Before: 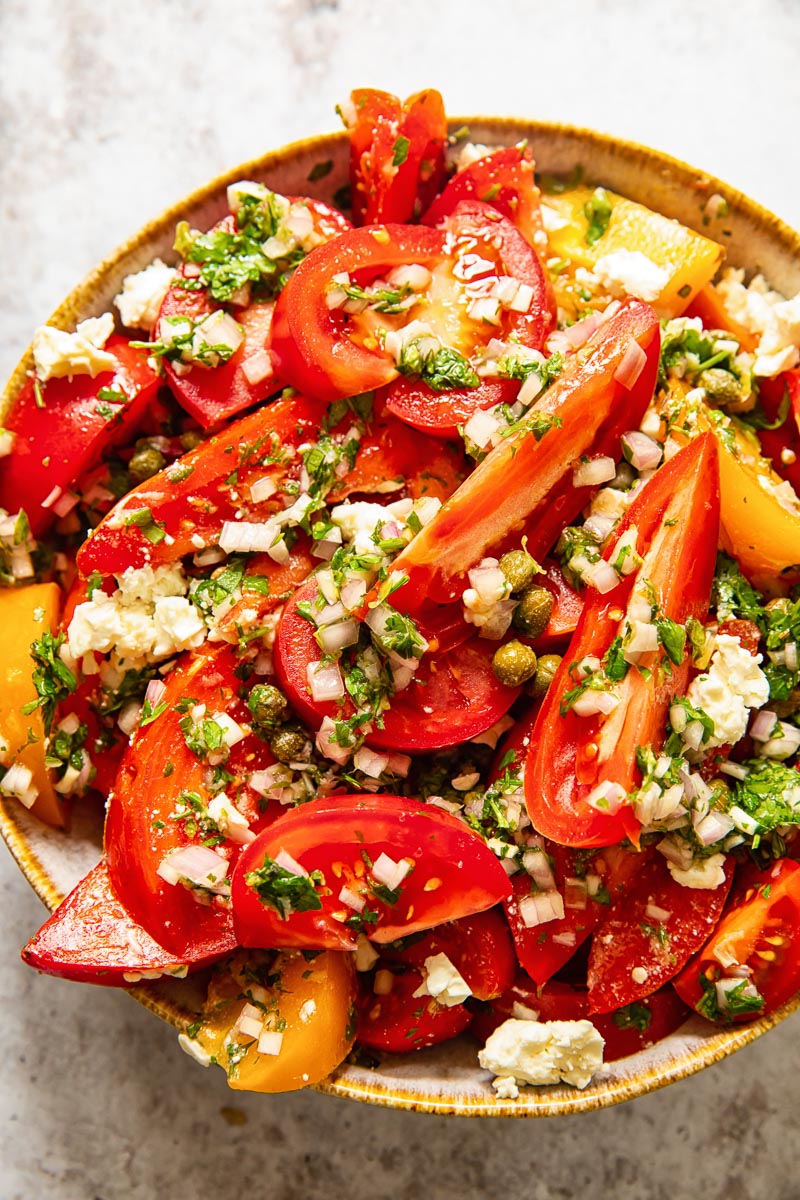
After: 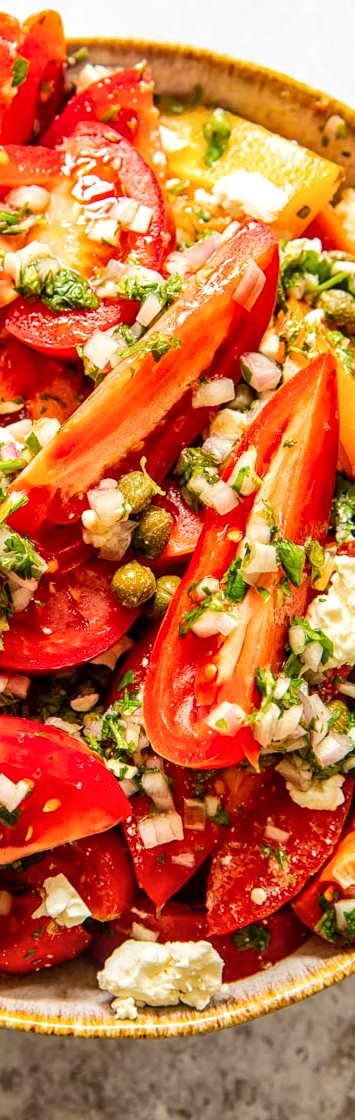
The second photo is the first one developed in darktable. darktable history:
shadows and highlights: shadows 30.86, highlights 0, soften with gaussian
base curve: curves: ch0 [(0, 0) (0.262, 0.32) (0.722, 0.705) (1, 1)]
crop: left 47.628%, top 6.643%, right 7.874%
local contrast: detail 130%
